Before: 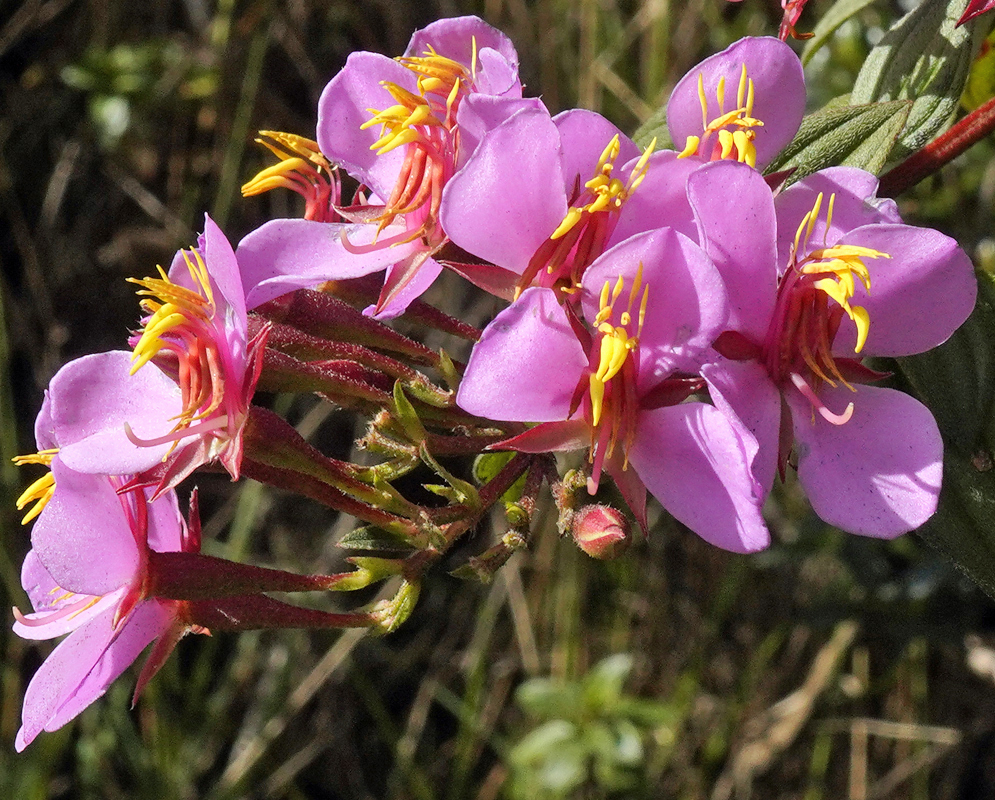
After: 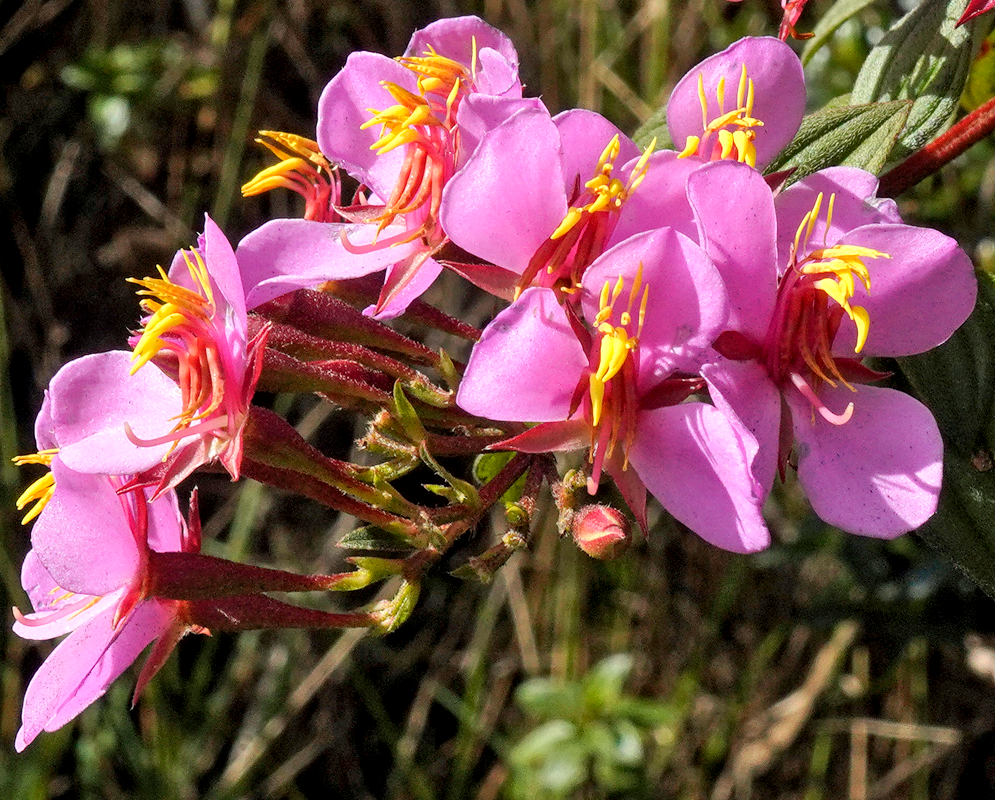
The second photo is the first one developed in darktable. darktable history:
local contrast: highlights 107%, shadows 97%, detail 131%, midtone range 0.2
